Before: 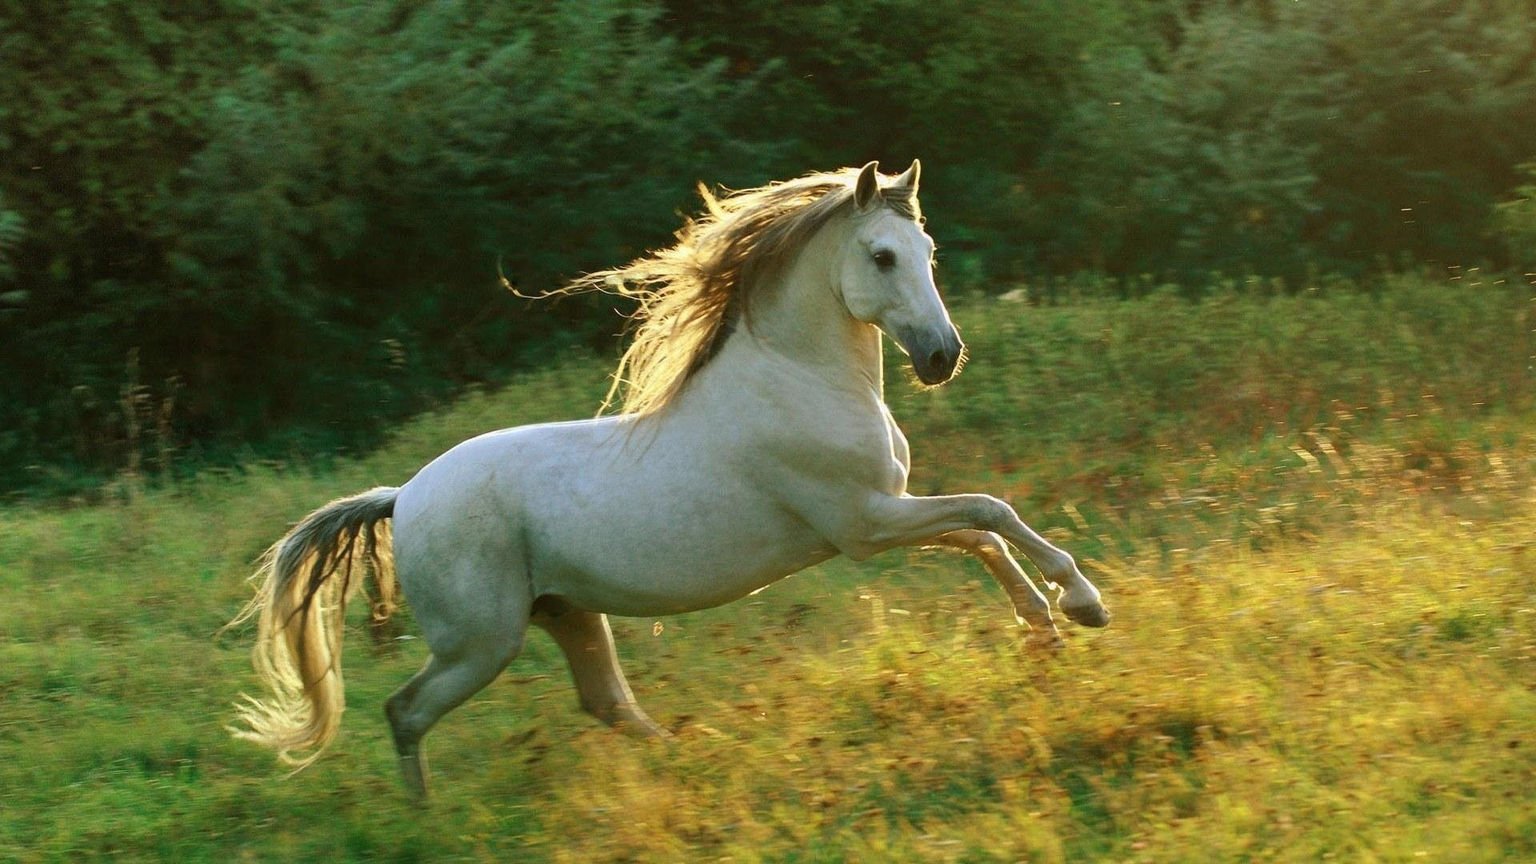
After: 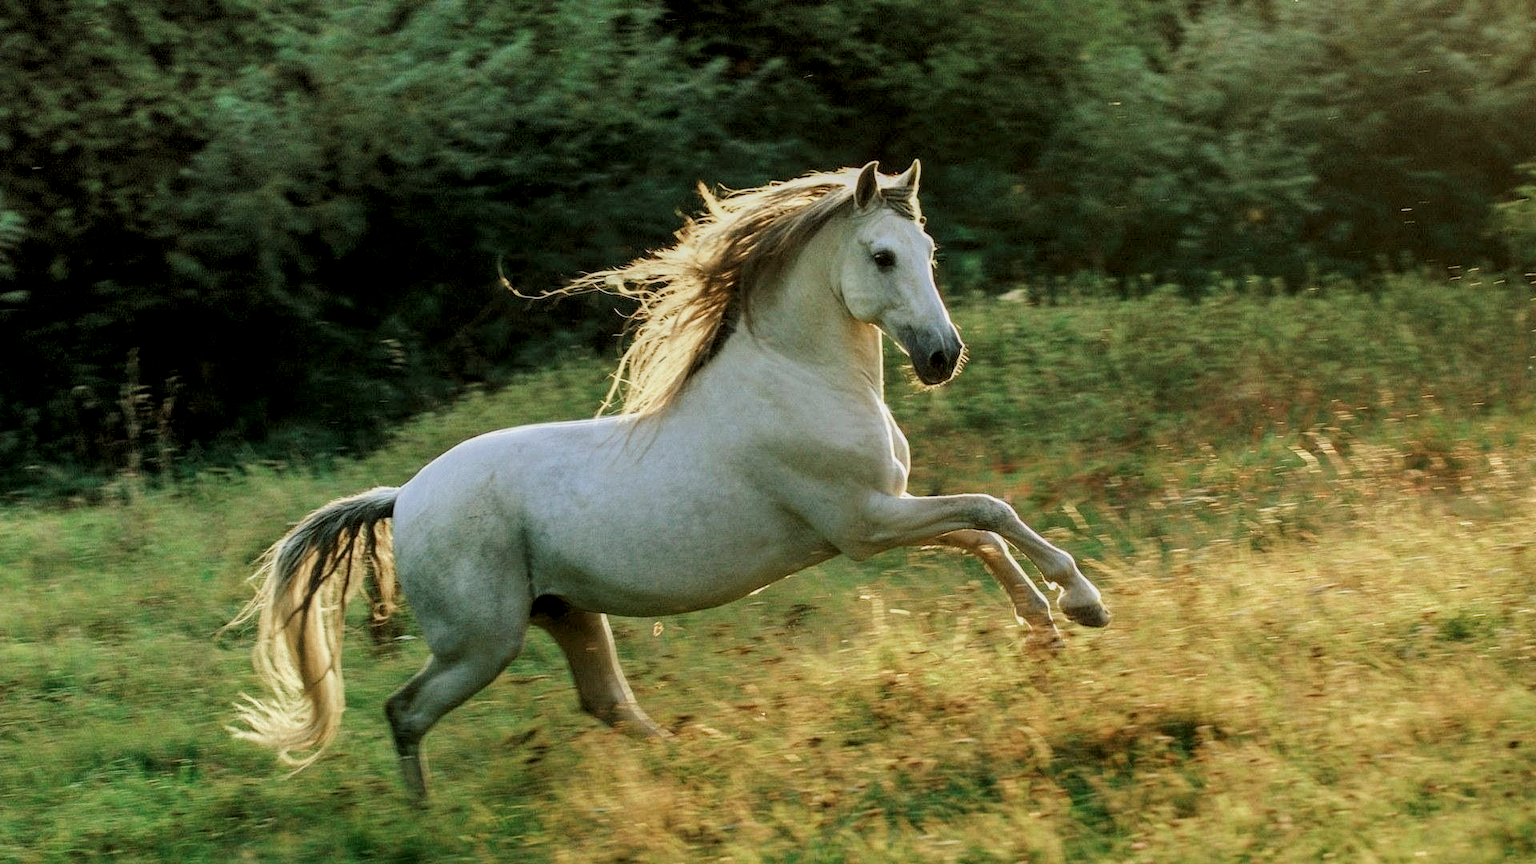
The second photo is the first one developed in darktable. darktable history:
local contrast: detail 144%
contrast brightness saturation: saturation -0.056
filmic rgb: black relative exposure -7.65 EV, white relative exposure 4.56 EV, hardness 3.61, add noise in highlights 0.1, color science v4 (2020), type of noise poissonian
